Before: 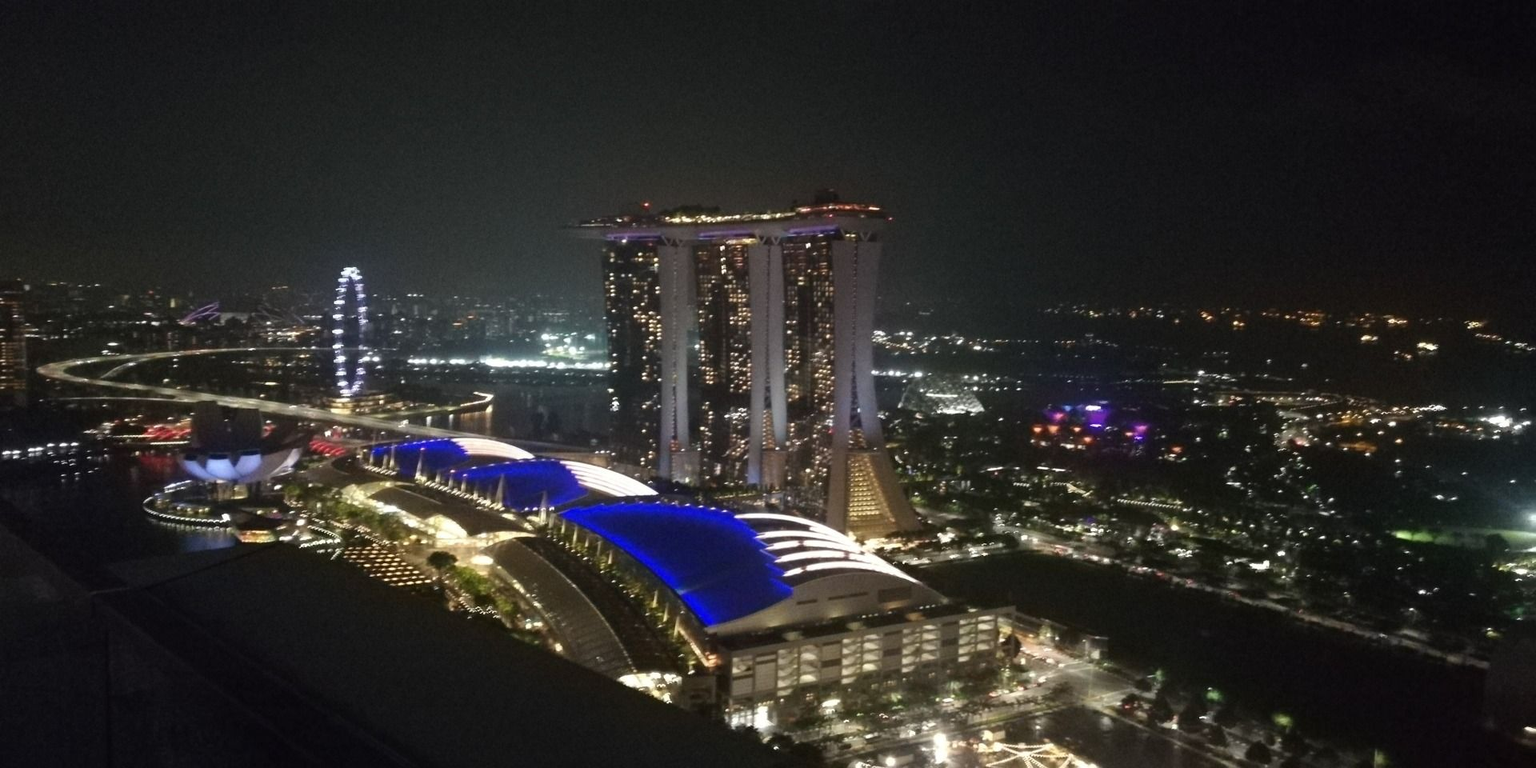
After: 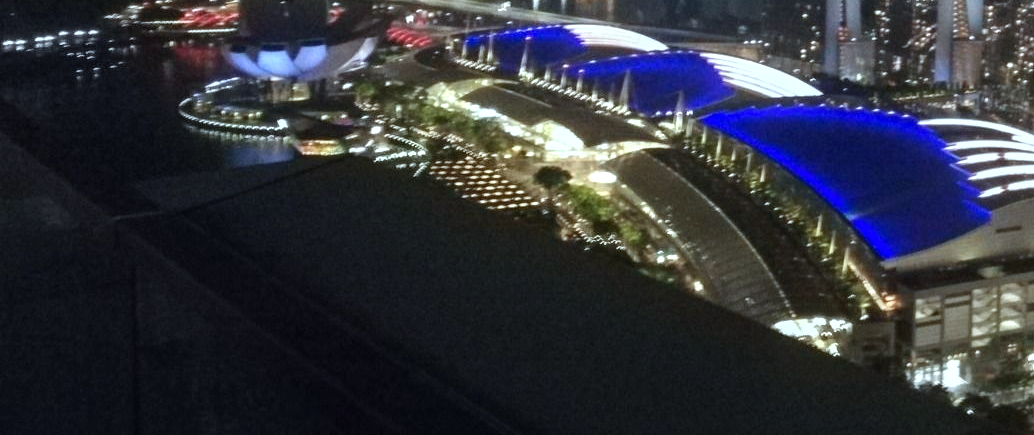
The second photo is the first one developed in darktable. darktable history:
color calibration: illuminant F (fluorescent), F source F9 (Cool White Deluxe 4150 K) – high CRI, x 0.374, y 0.373, temperature 4159.41 K
crop and rotate: top 54.503%, right 46.116%, bottom 0.167%
exposure: black level correction 0, exposure 0.2 EV, compensate exposure bias true, compensate highlight preservation false
local contrast: on, module defaults
tone equalizer: on, module defaults
